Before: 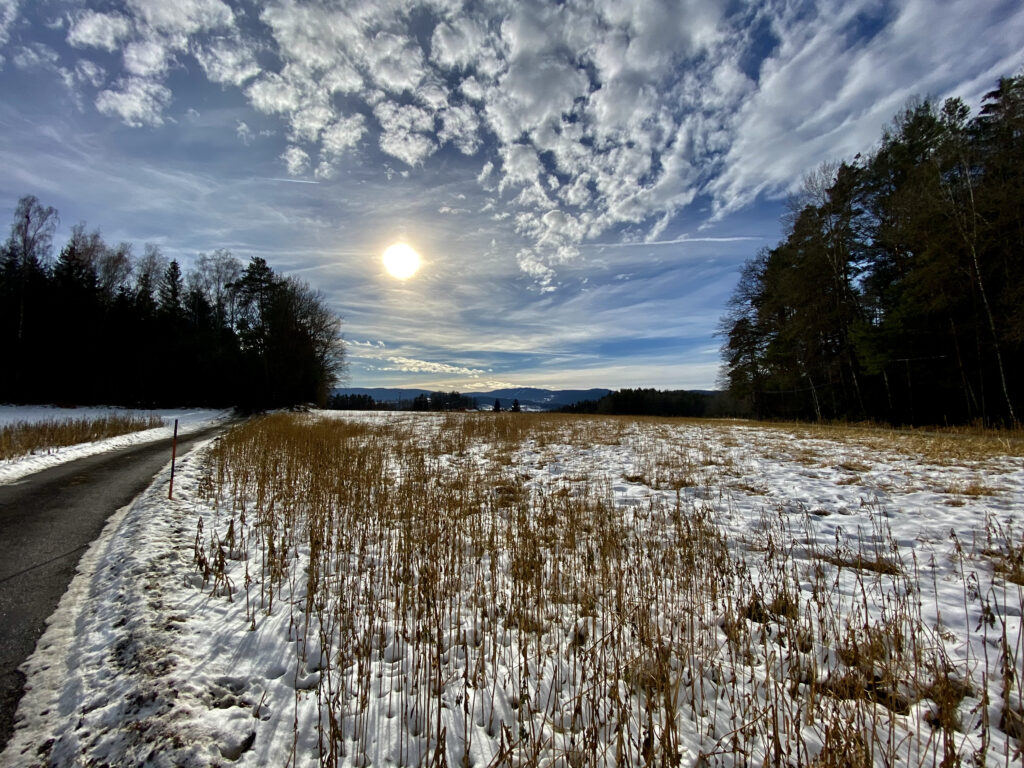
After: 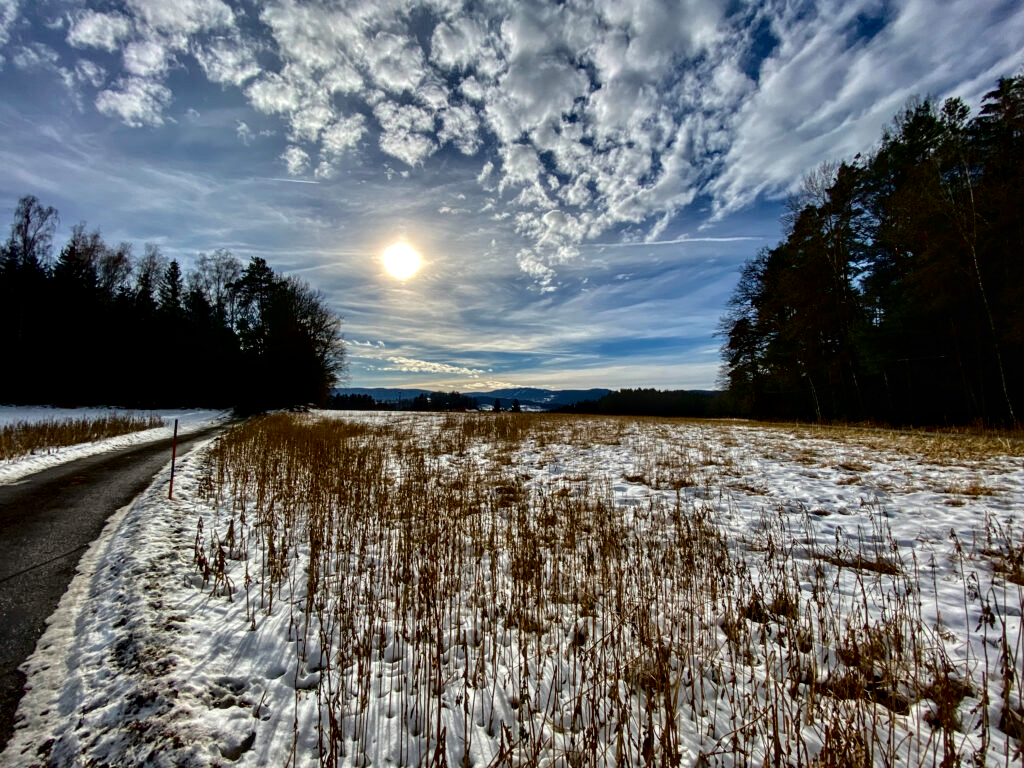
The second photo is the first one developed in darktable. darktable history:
local contrast: on, module defaults
fill light: exposure -2 EV, width 8.6
